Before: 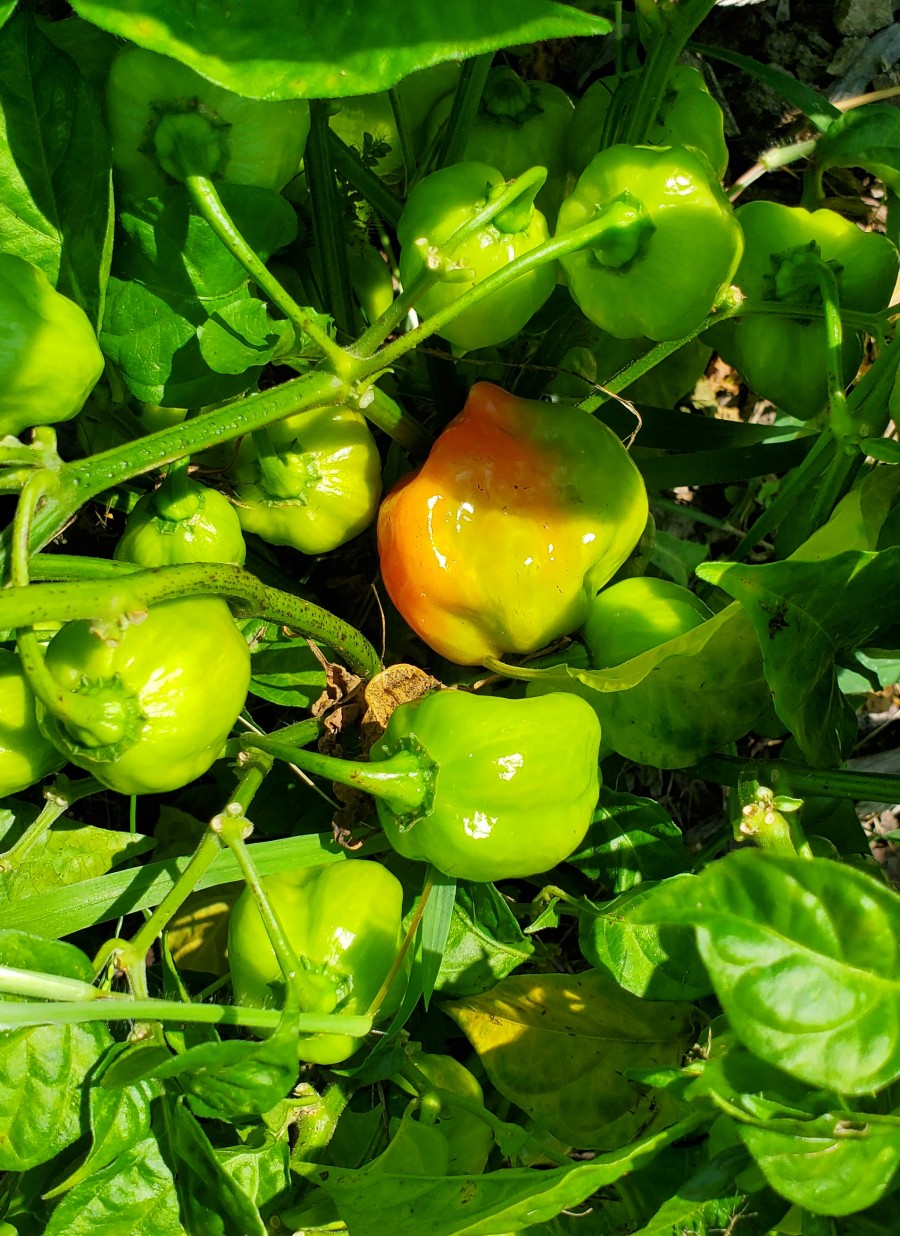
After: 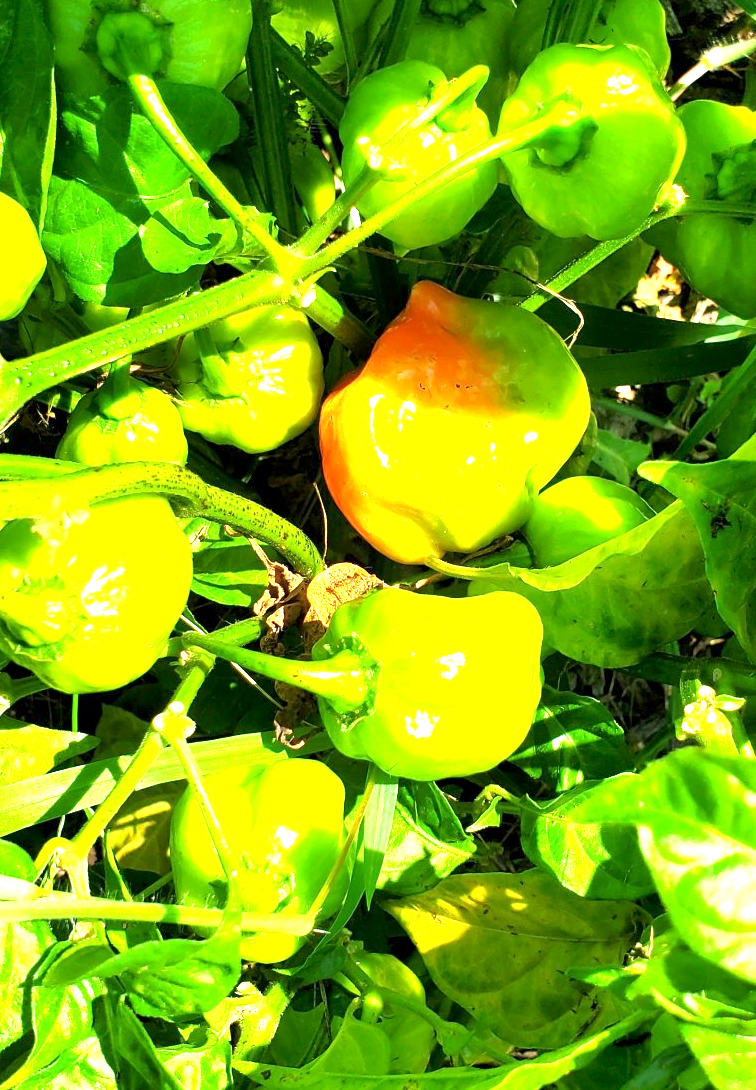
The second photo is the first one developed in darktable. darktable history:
exposure: black level correction 0.001, exposure 1.719 EV, compensate exposure bias true, compensate highlight preservation false
crop: left 6.446%, top 8.188%, right 9.538%, bottom 3.548%
